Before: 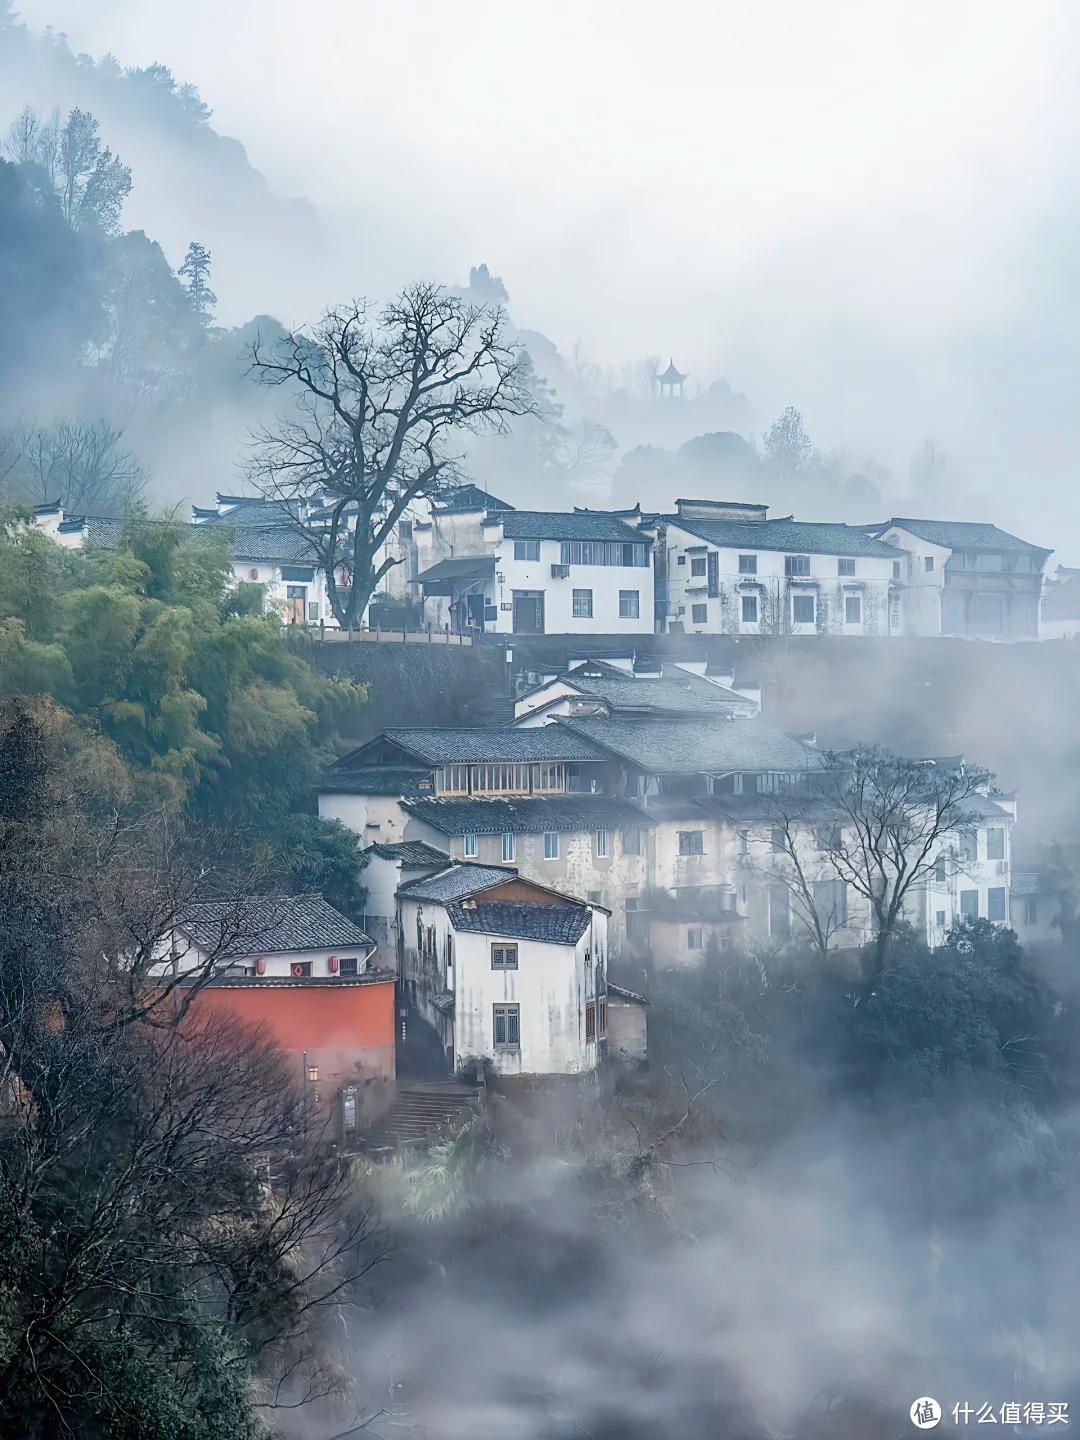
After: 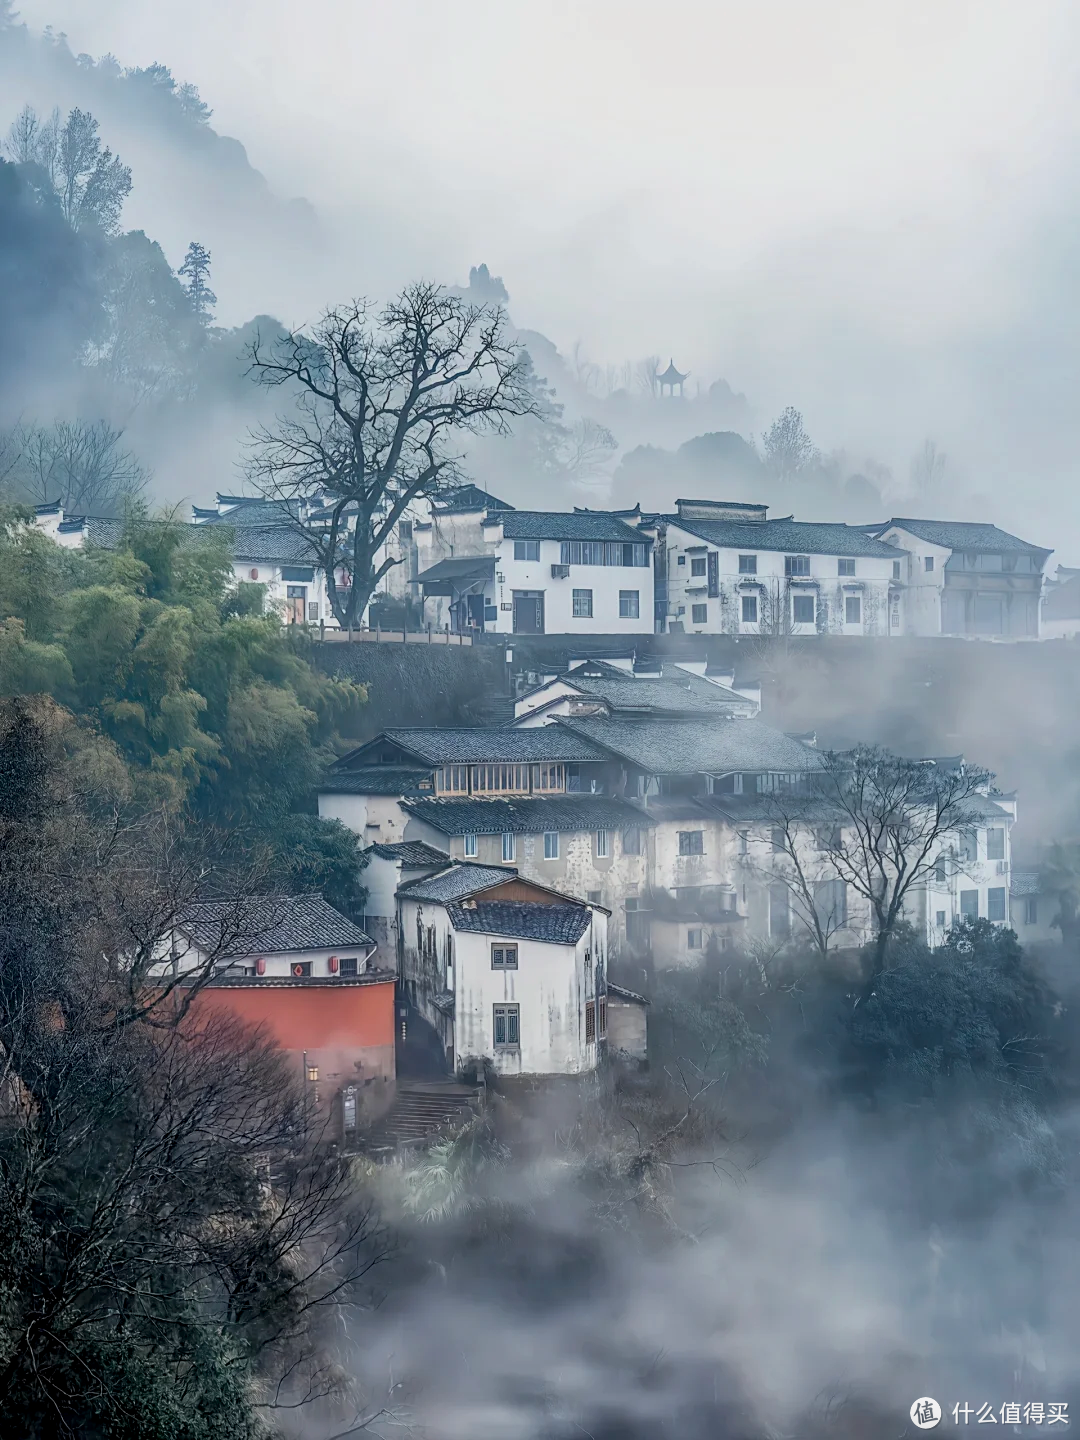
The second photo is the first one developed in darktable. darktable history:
local contrast: on, module defaults
exposure: exposure -0.301 EV, compensate exposure bias true, compensate highlight preservation false
